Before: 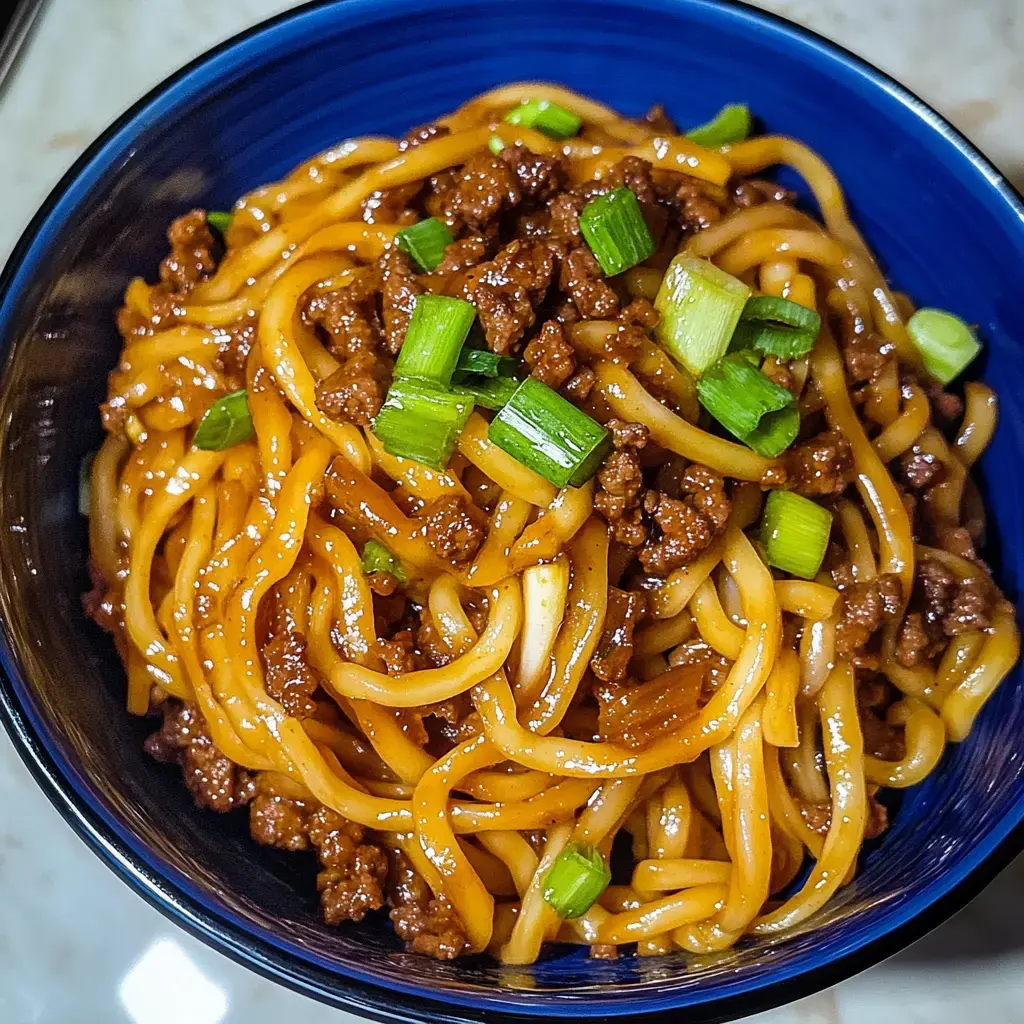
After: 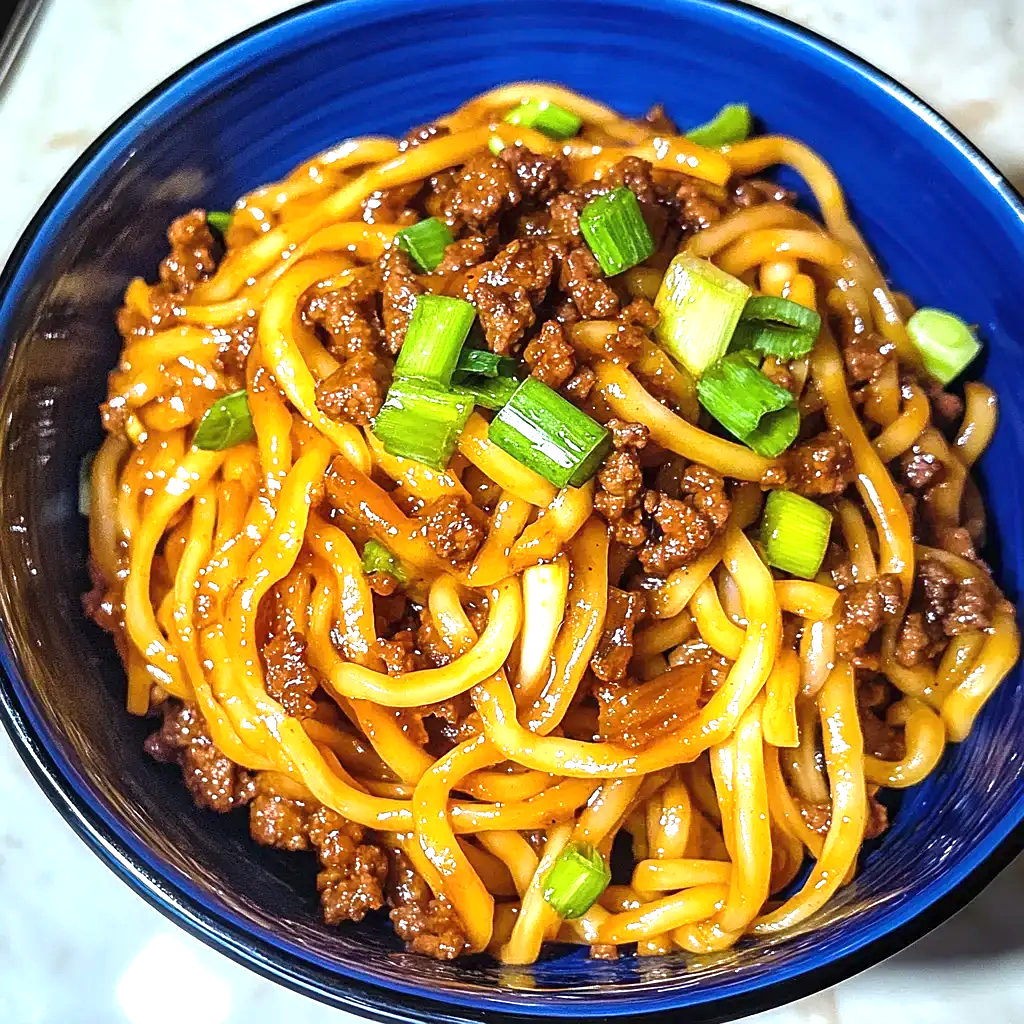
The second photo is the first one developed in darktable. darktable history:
tone equalizer: edges refinement/feathering 500, mask exposure compensation -1.57 EV, preserve details no
shadows and highlights: shadows 20.51, highlights -19.66, soften with gaussian
exposure: black level correction -0.001, exposure 0.901 EV, compensate highlight preservation false
sharpen: amount 0.203
